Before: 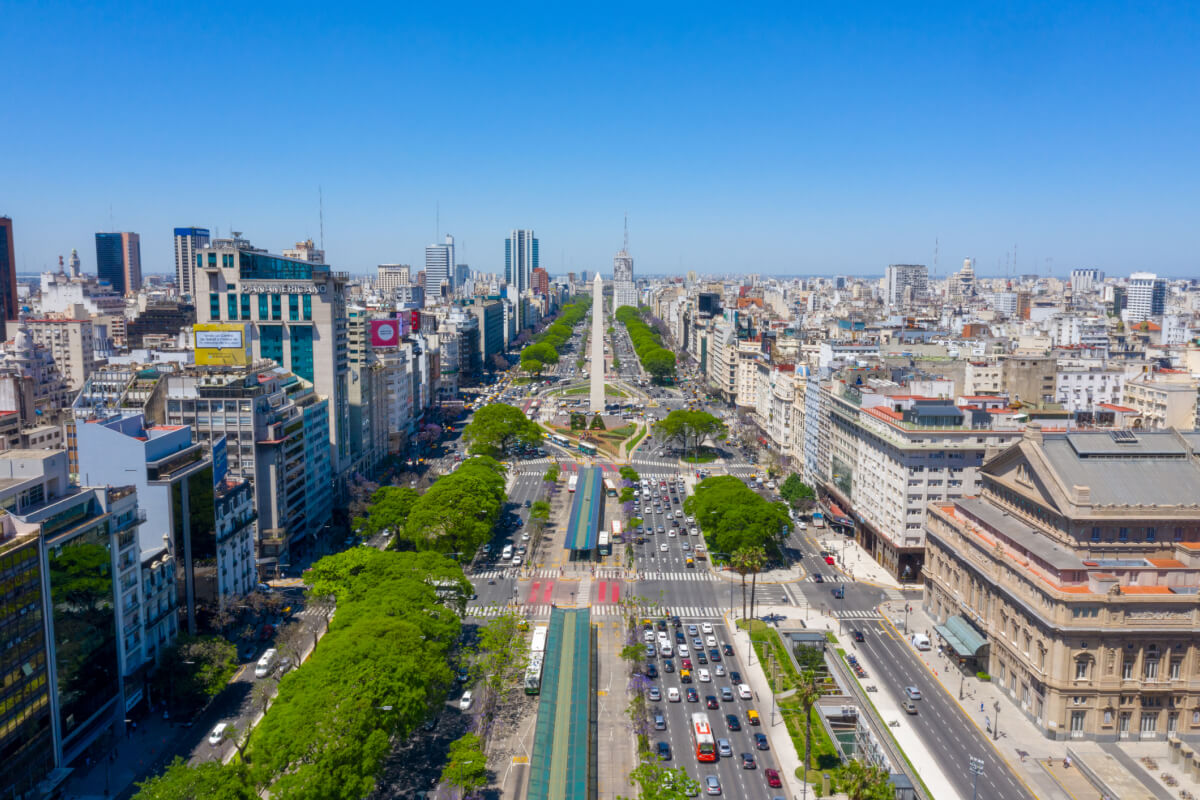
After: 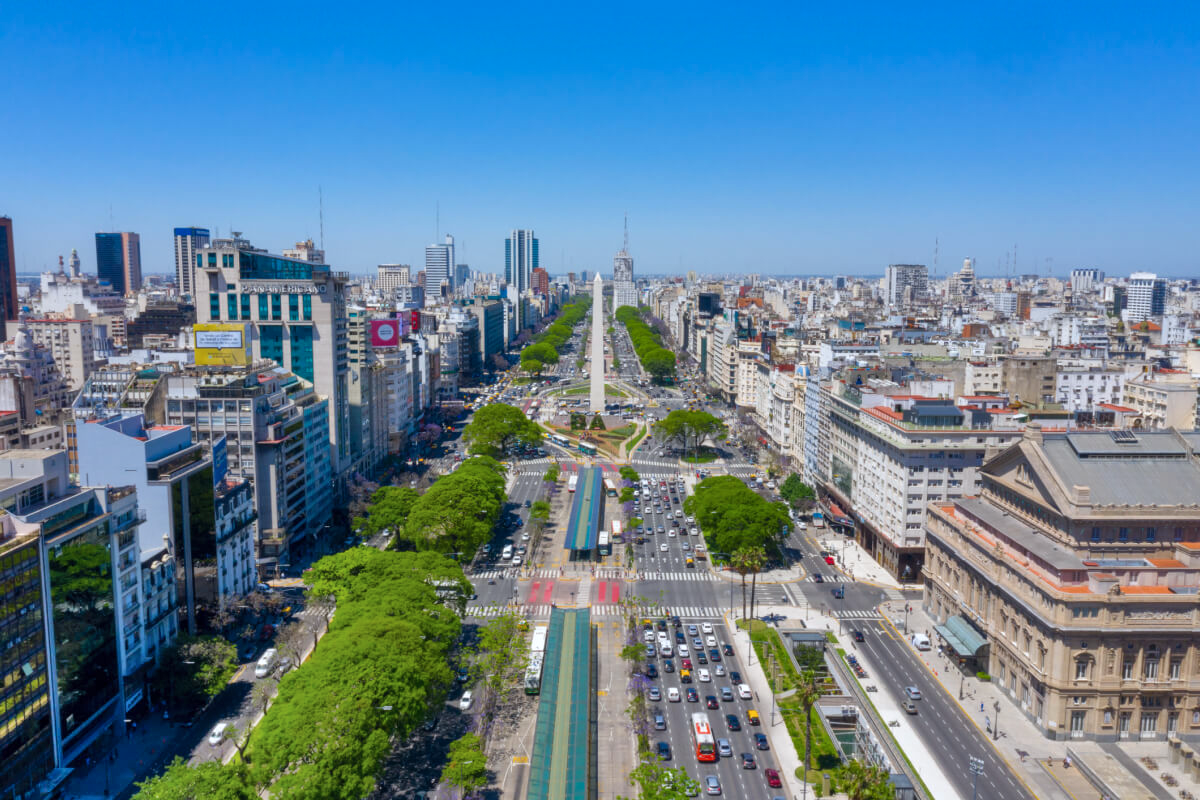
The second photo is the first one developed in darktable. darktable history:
shadows and highlights: shadows 59.39, highlights -60.42, soften with gaussian
color calibration: x 0.354, y 0.367, temperature 4734.37 K
